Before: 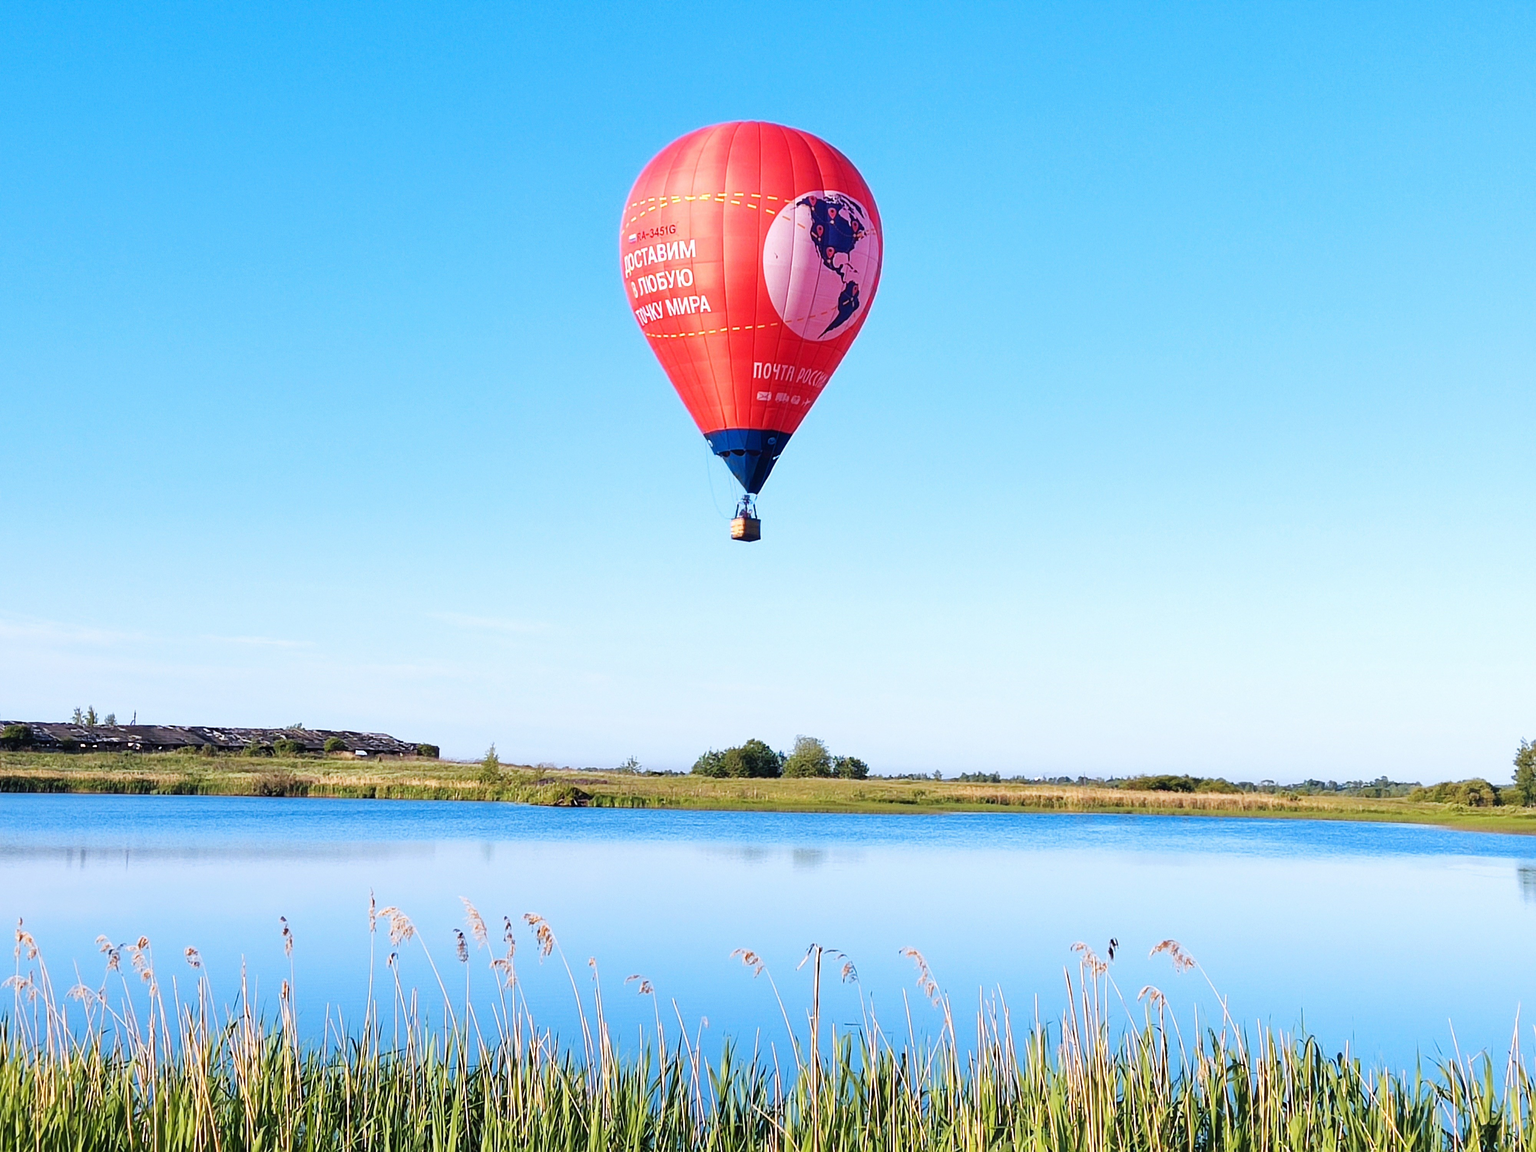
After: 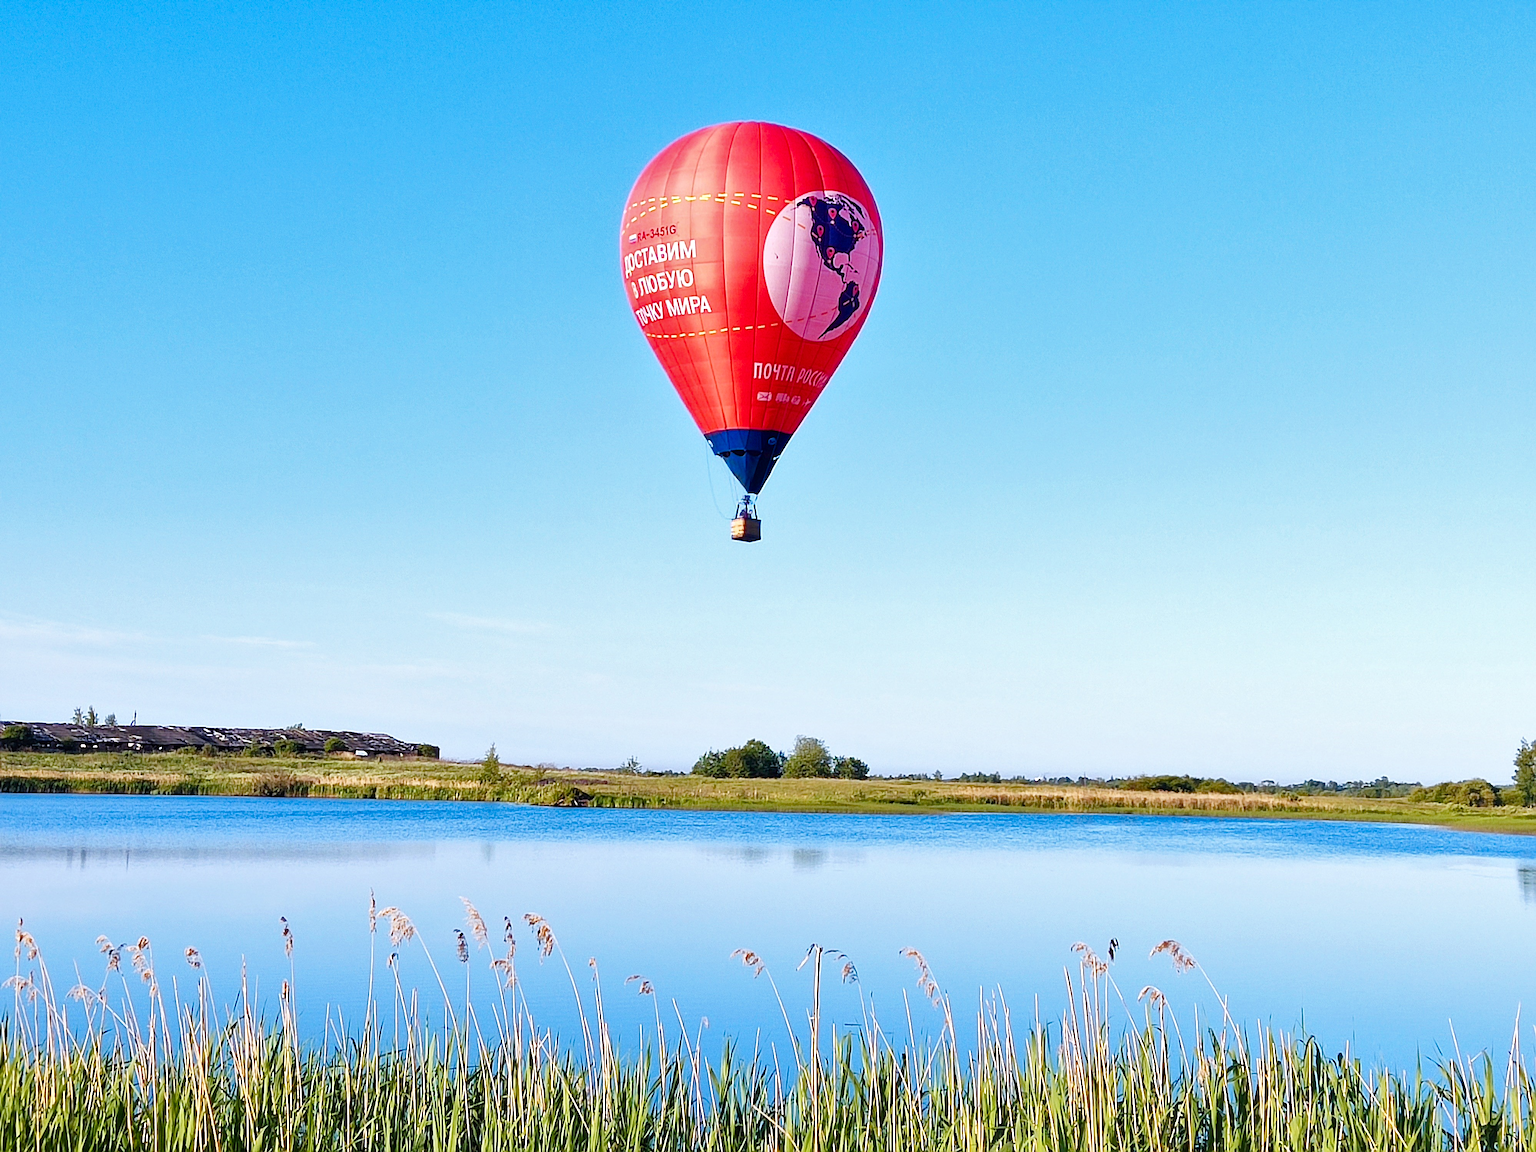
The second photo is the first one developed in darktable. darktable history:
shadows and highlights: shadows 37.27, highlights -28.18, soften with gaussian
color balance rgb: perceptual saturation grading › global saturation 20%, perceptual saturation grading › highlights -25%, perceptual saturation grading › shadows 25%
sharpen: on, module defaults
local contrast: mode bilateral grid, contrast 20, coarseness 50, detail 120%, midtone range 0.2
